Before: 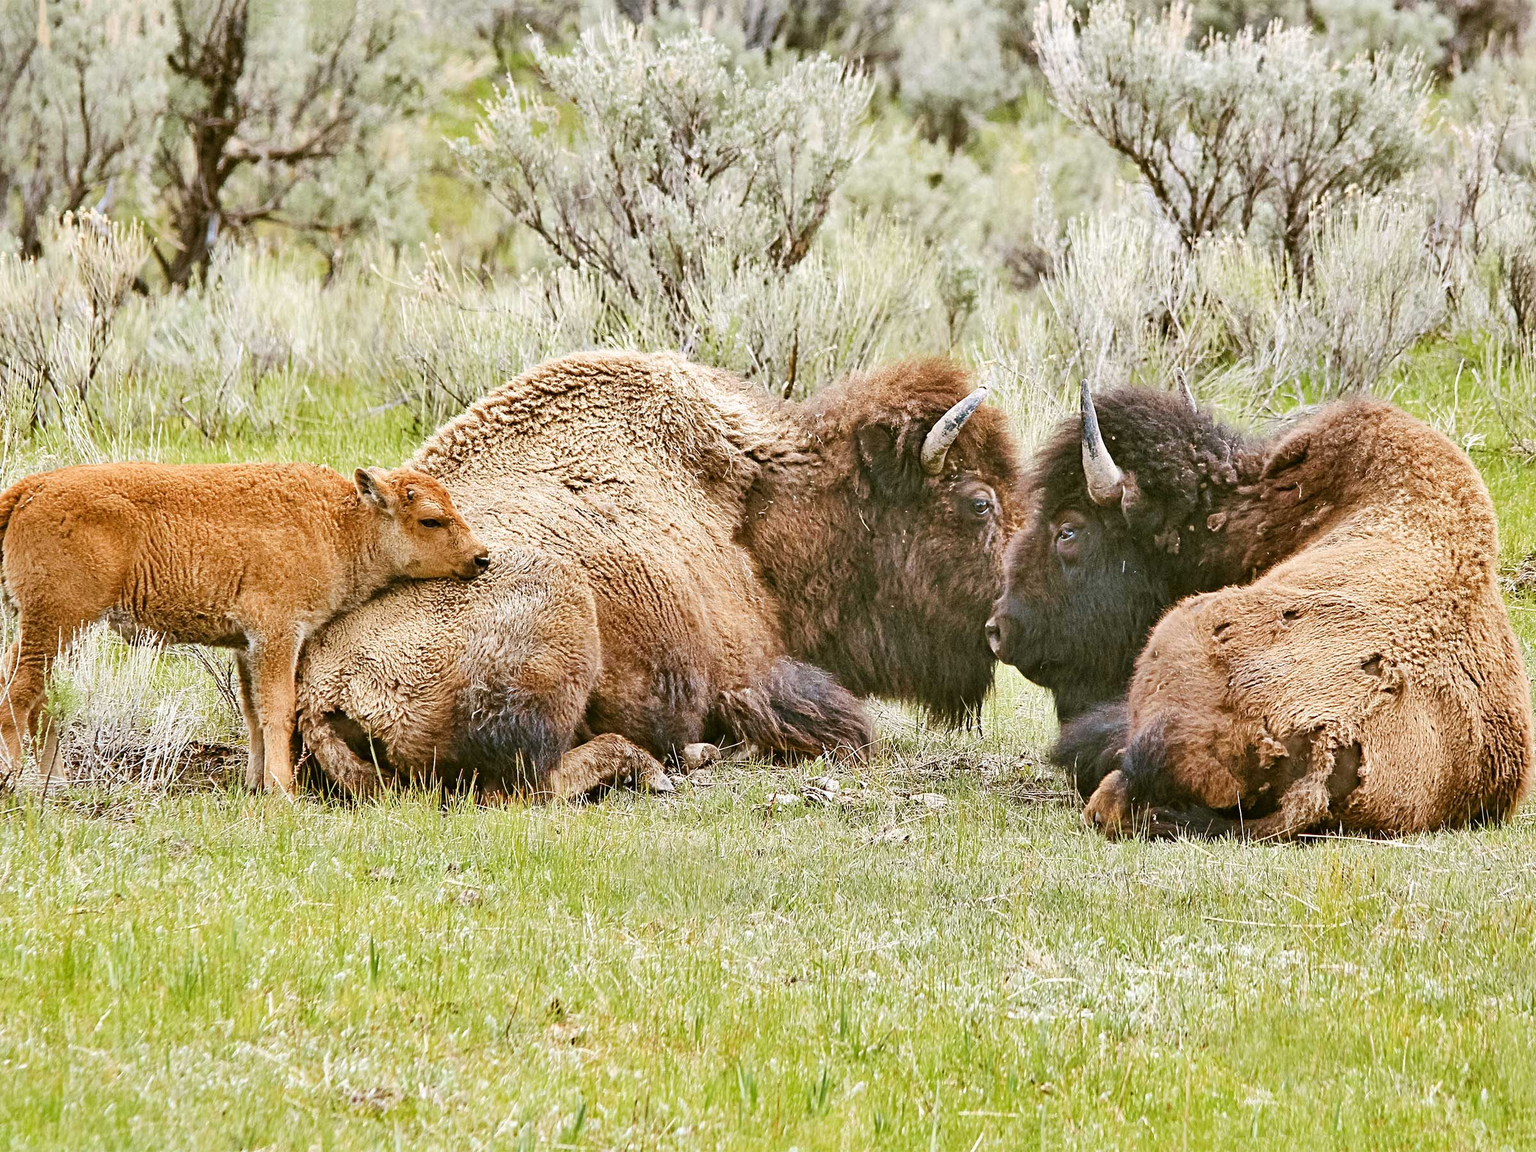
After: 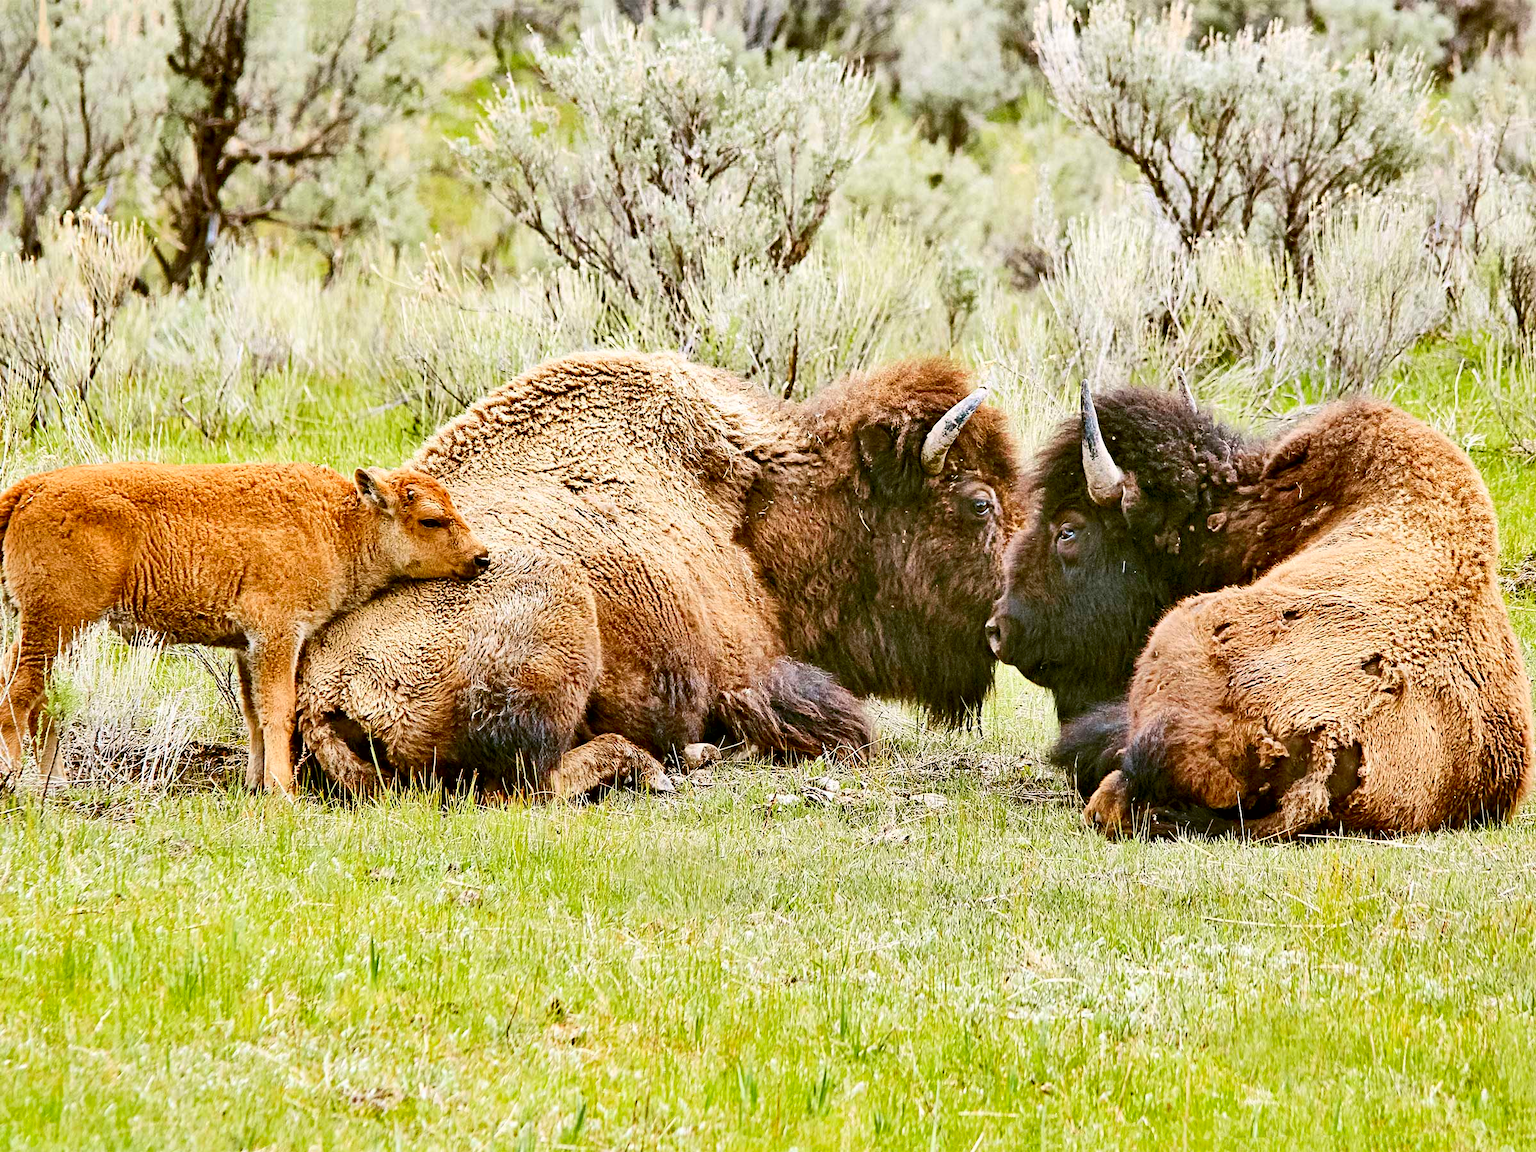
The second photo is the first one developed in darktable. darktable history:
contrast brightness saturation: contrast 0.179, saturation 0.309
exposure: black level correction 0.01, exposure 0.012 EV, compensate highlight preservation false
